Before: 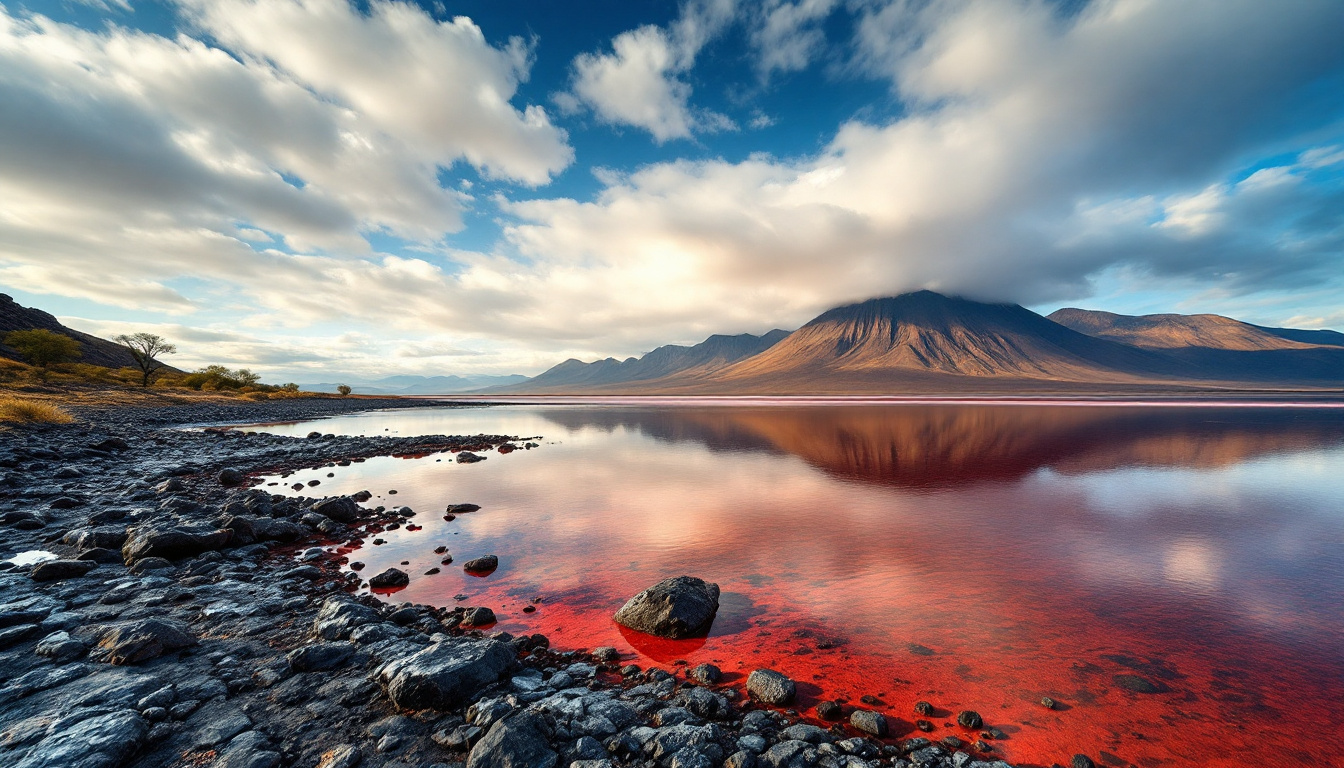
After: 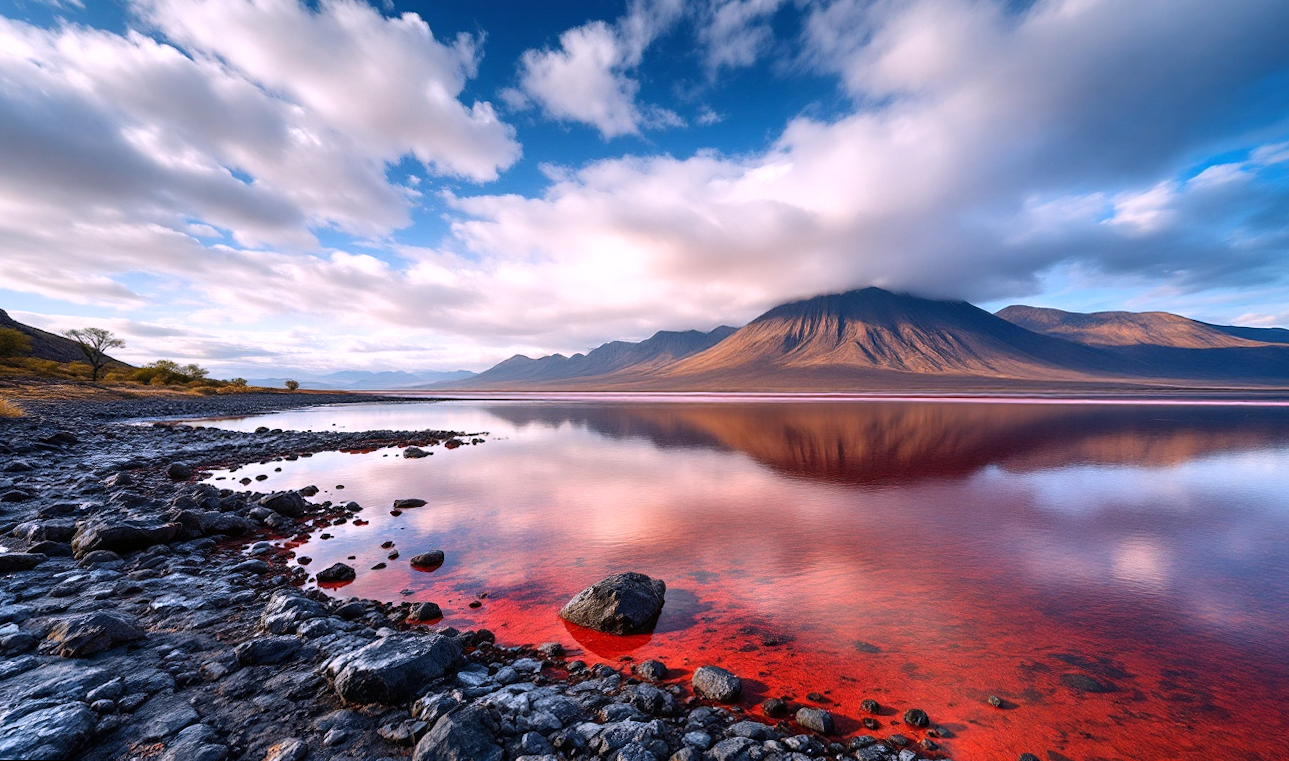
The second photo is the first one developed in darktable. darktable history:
rotate and perspective: rotation 0.192°, lens shift (horizontal) -0.015, crop left 0.005, crop right 0.996, crop top 0.006, crop bottom 0.99
white balance: red 1.042, blue 1.17
crop and rotate: left 3.238%
